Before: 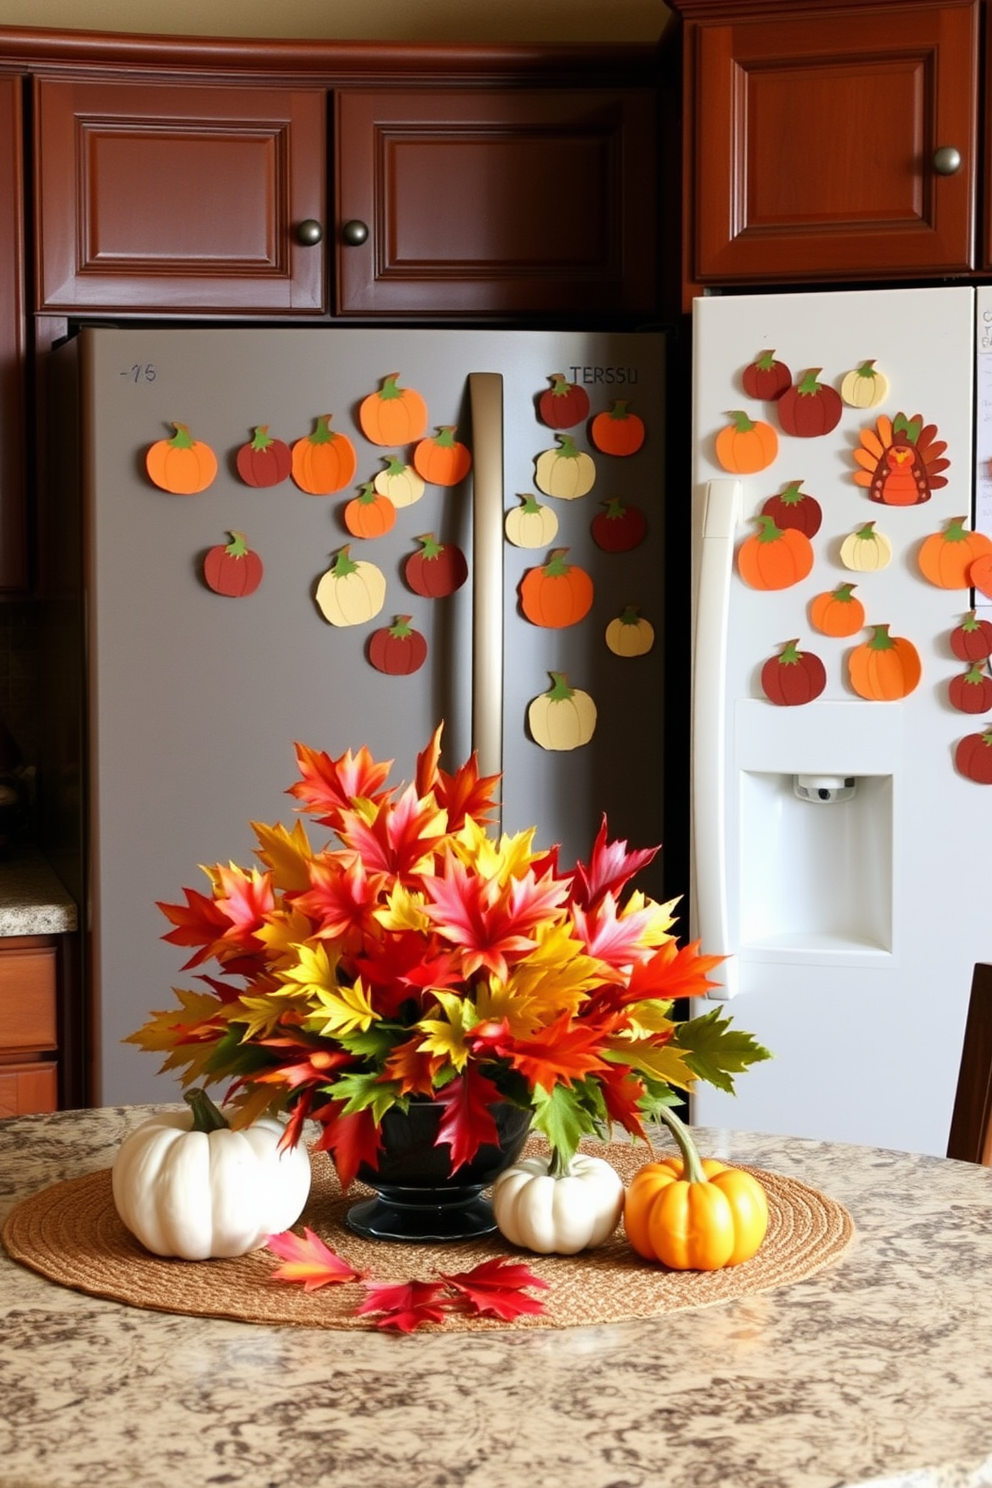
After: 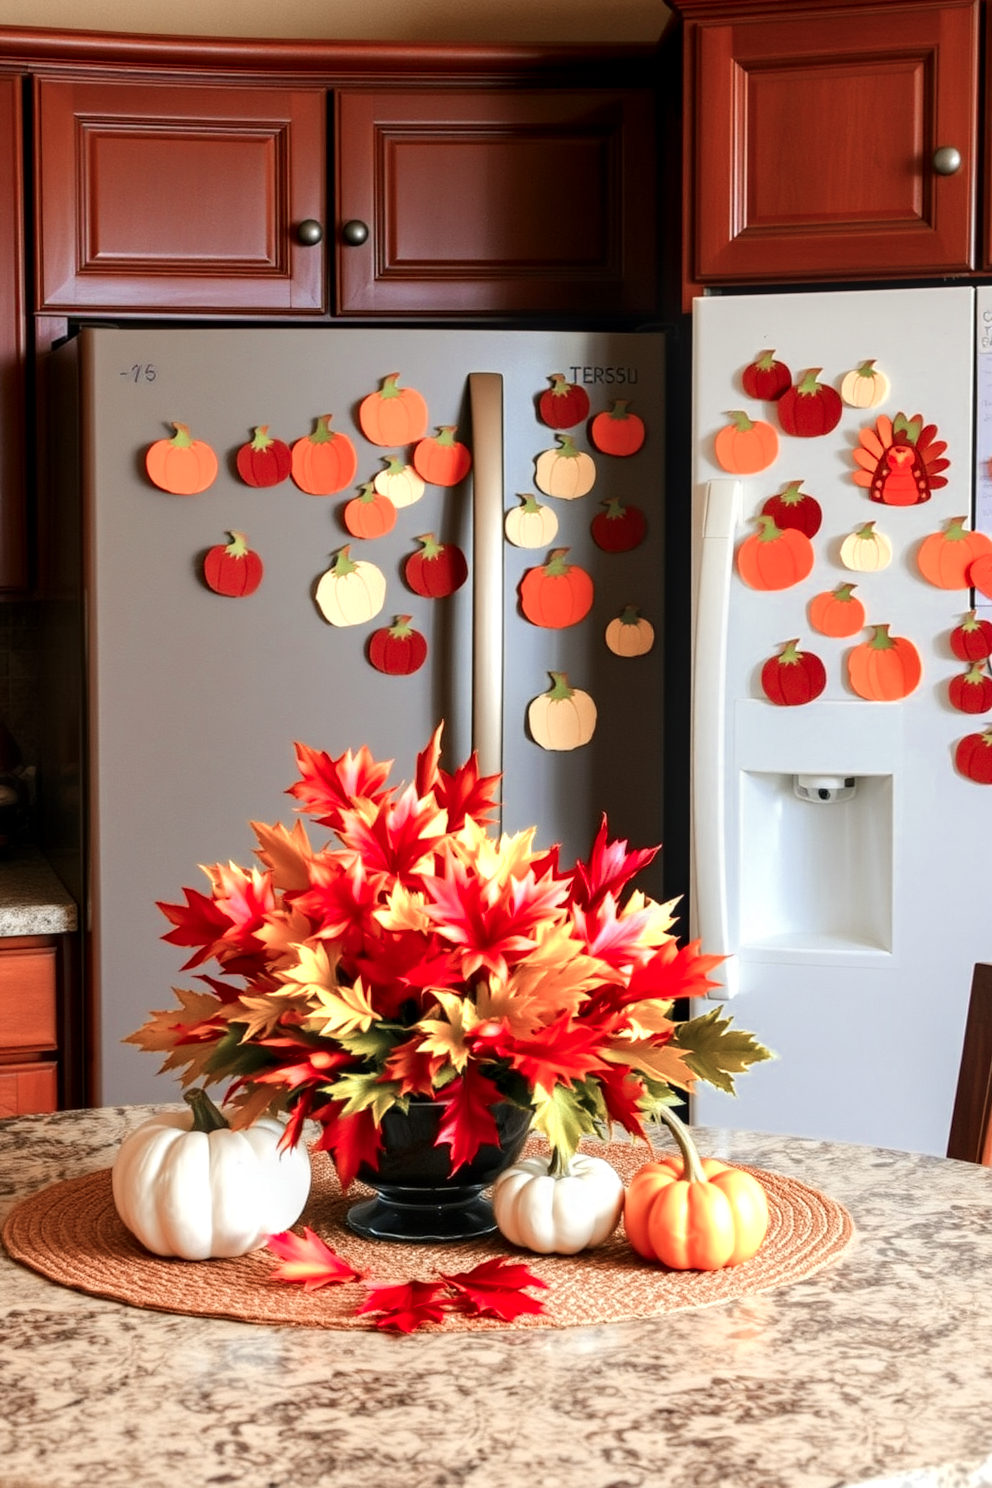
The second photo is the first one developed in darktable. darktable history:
color zones: curves: ch0 [(0, 0.473) (0.001, 0.473) (0.226, 0.548) (0.4, 0.589) (0.525, 0.54) (0.728, 0.403) (0.999, 0.473) (1, 0.473)]; ch1 [(0, 0.619) (0.001, 0.619) (0.234, 0.388) (0.4, 0.372) (0.528, 0.422) (0.732, 0.53) (0.999, 0.619) (1, 0.619)]; ch2 [(0, 0.547) (0.001, 0.547) (0.226, 0.45) (0.4, 0.525) (0.525, 0.585) (0.8, 0.511) (0.999, 0.547) (1, 0.547)], mix 32.74%
local contrast: on, module defaults
color balance rgb: perceptual saturation grading › global saturation 25.882%, perceptual brilliance grading › mid-tones 9.647%, perceptual brilliance grading › shadows 15.716%
